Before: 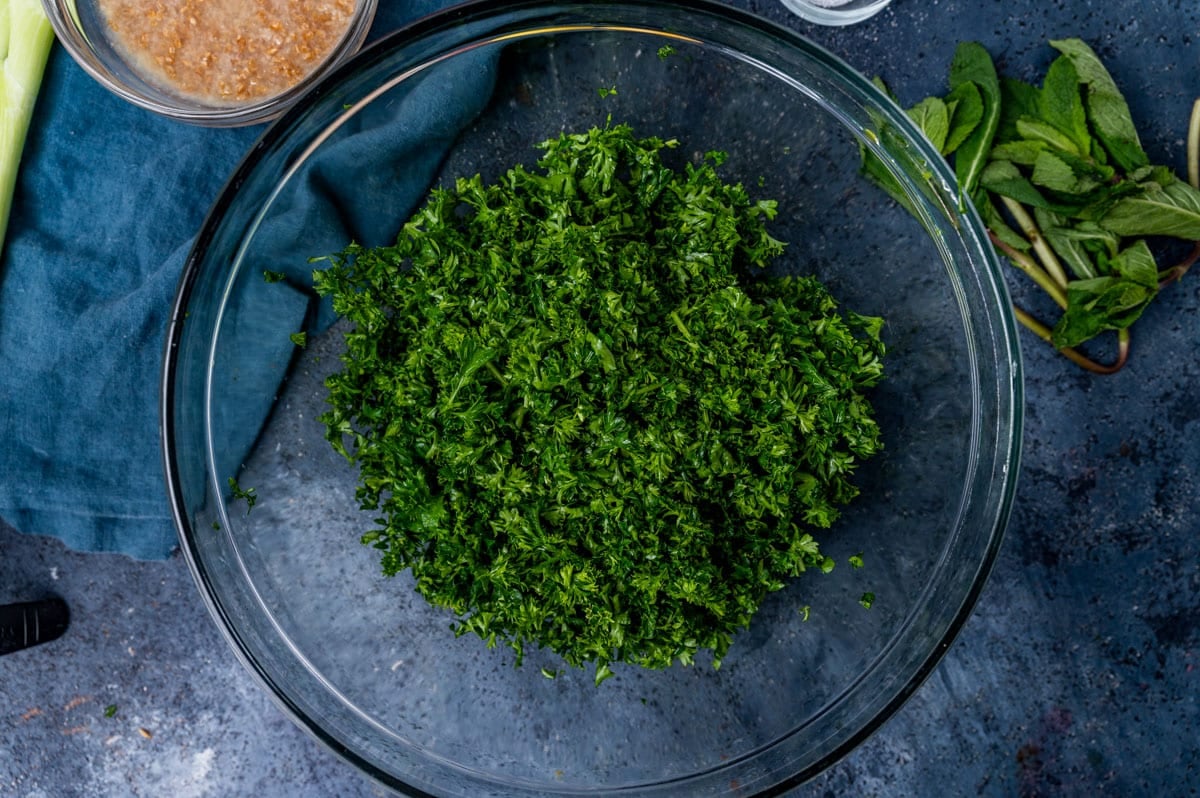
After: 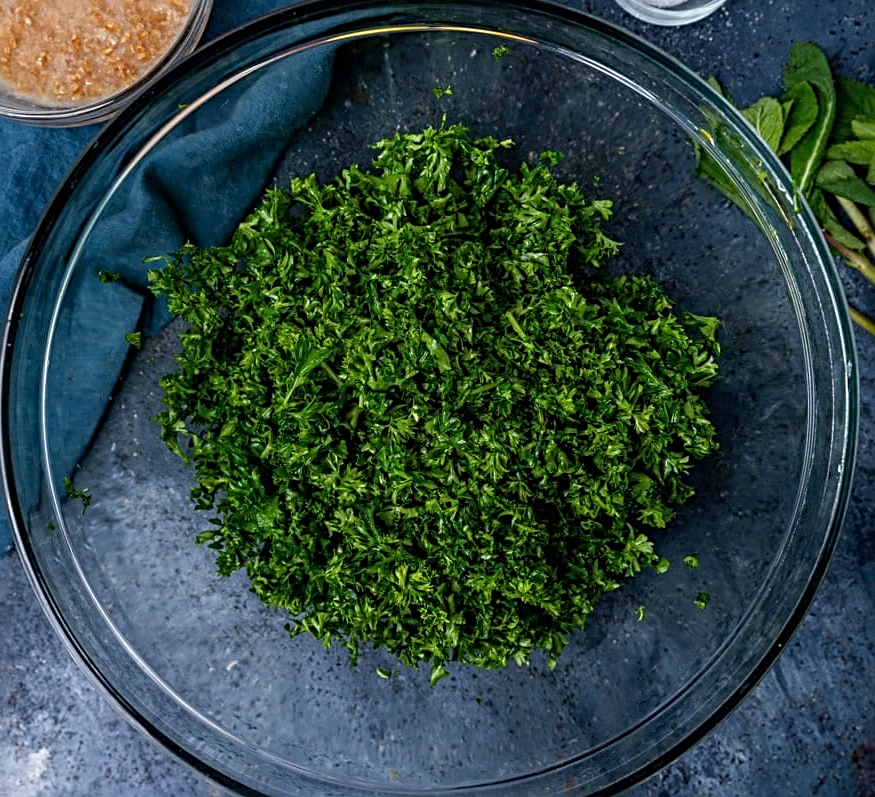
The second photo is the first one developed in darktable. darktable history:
sharpen: radius 3.133
exposure: compensate exposure bias true, compensate highlight preservation false
crop: left 13.791%, top 0%, right 13.265%
